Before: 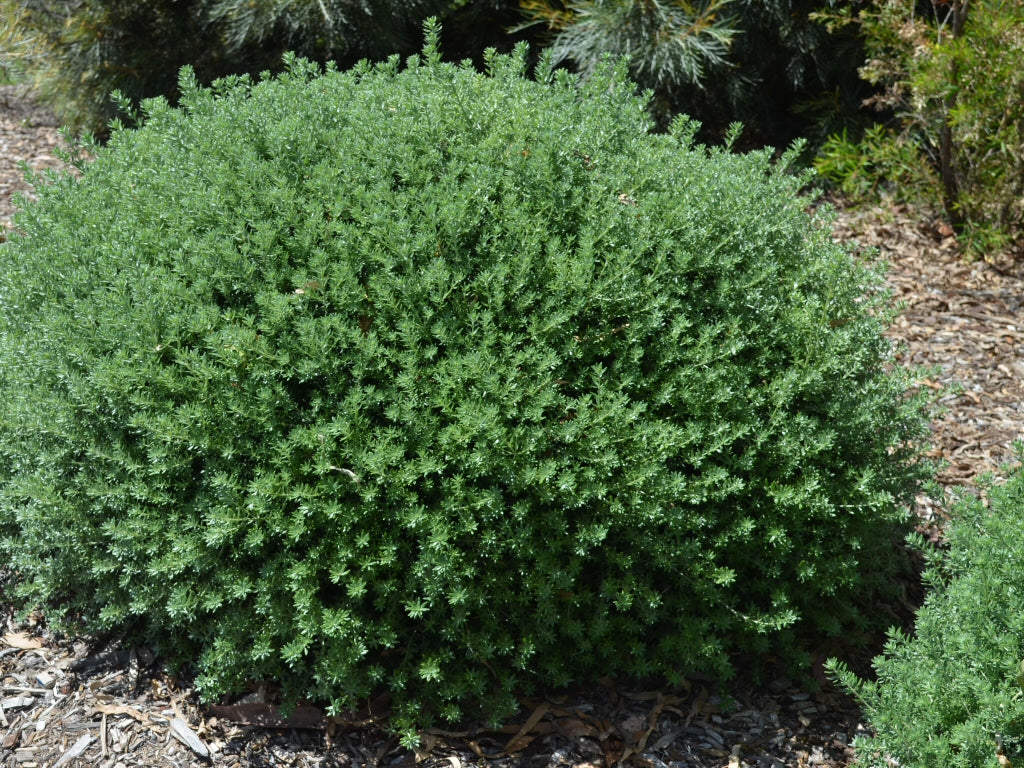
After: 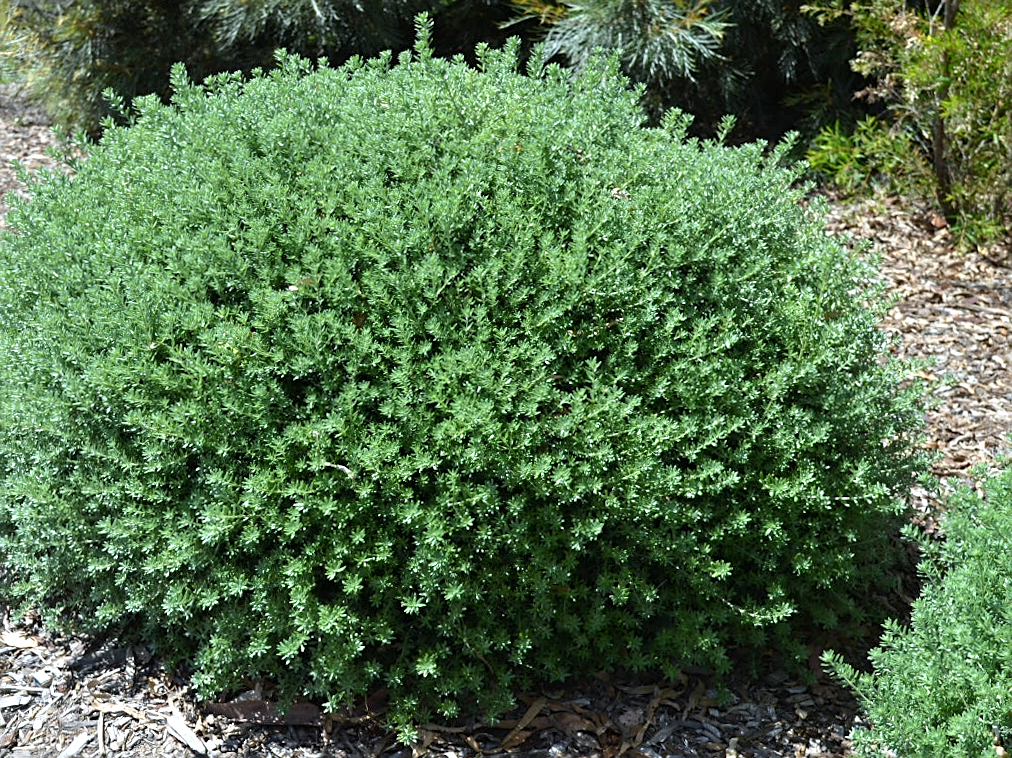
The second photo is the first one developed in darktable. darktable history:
white balance: red 0.967, blue 1.049
exposure: black level correction 0.001, exposure 0.5 EV, compensate exposure bias true, compensate highlight preservation false
rotate and perspective: rotation -0.45°, automatic cropping original format, crop left 0.008, crop right 0.992, crop top 0.012, crop bottom 0.988
sharpen: on, module defaults
